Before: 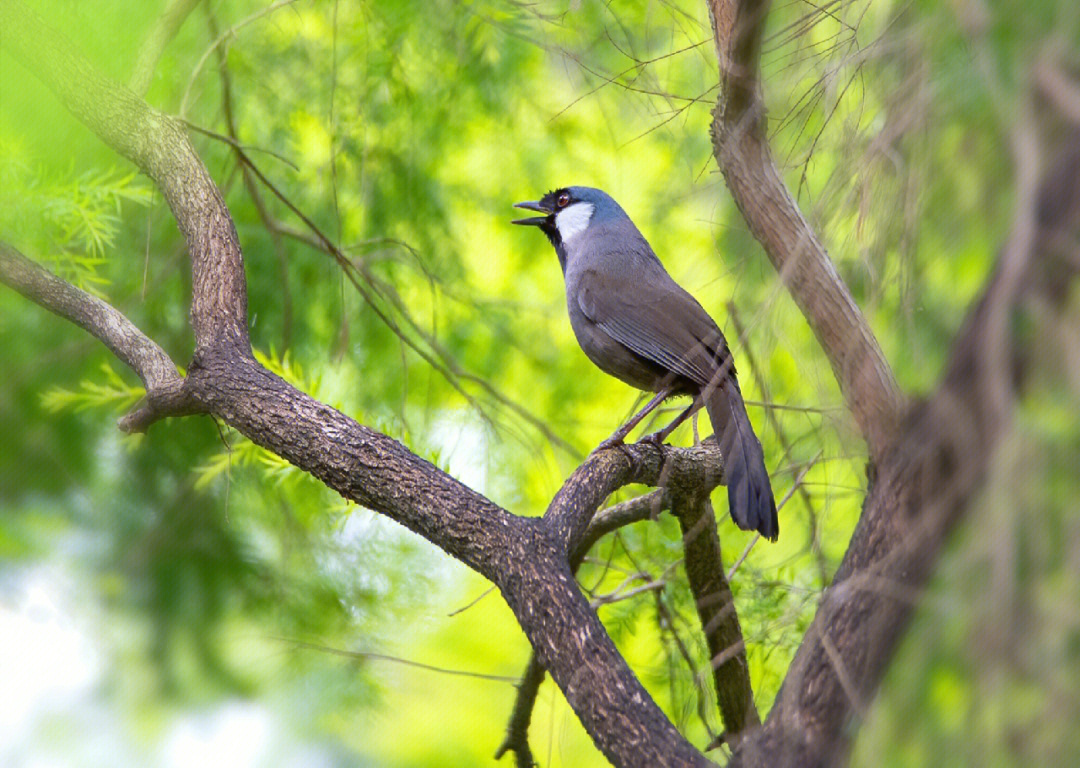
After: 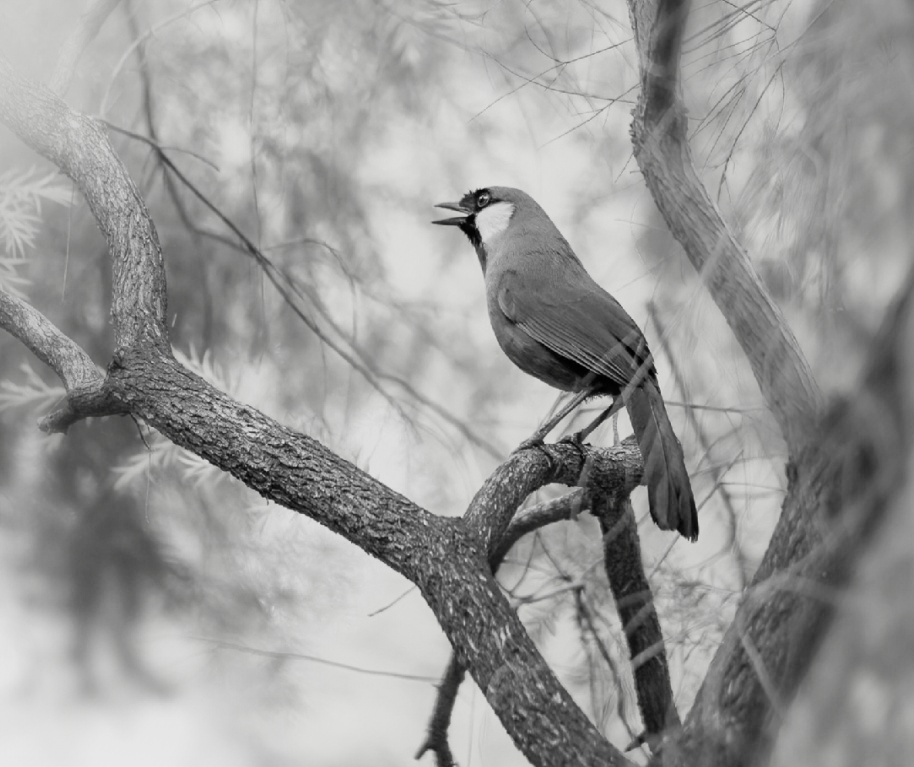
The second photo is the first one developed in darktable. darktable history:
tone equalizer: mask exposure compensation -0.515 EV
contrast brightness saturation: saturation -0.99
shadows and highlights: shadows -25.51, highlights 51.44, soften with gaussian
crop: left 7.492%, right 7.813%
filmic rgb: black relative exposure -7.97 EV, white relative exposure 3.94 EV, threshold 6 EV, hardness 4.22, color science v6 (2022), enable highlight reconstruction true
